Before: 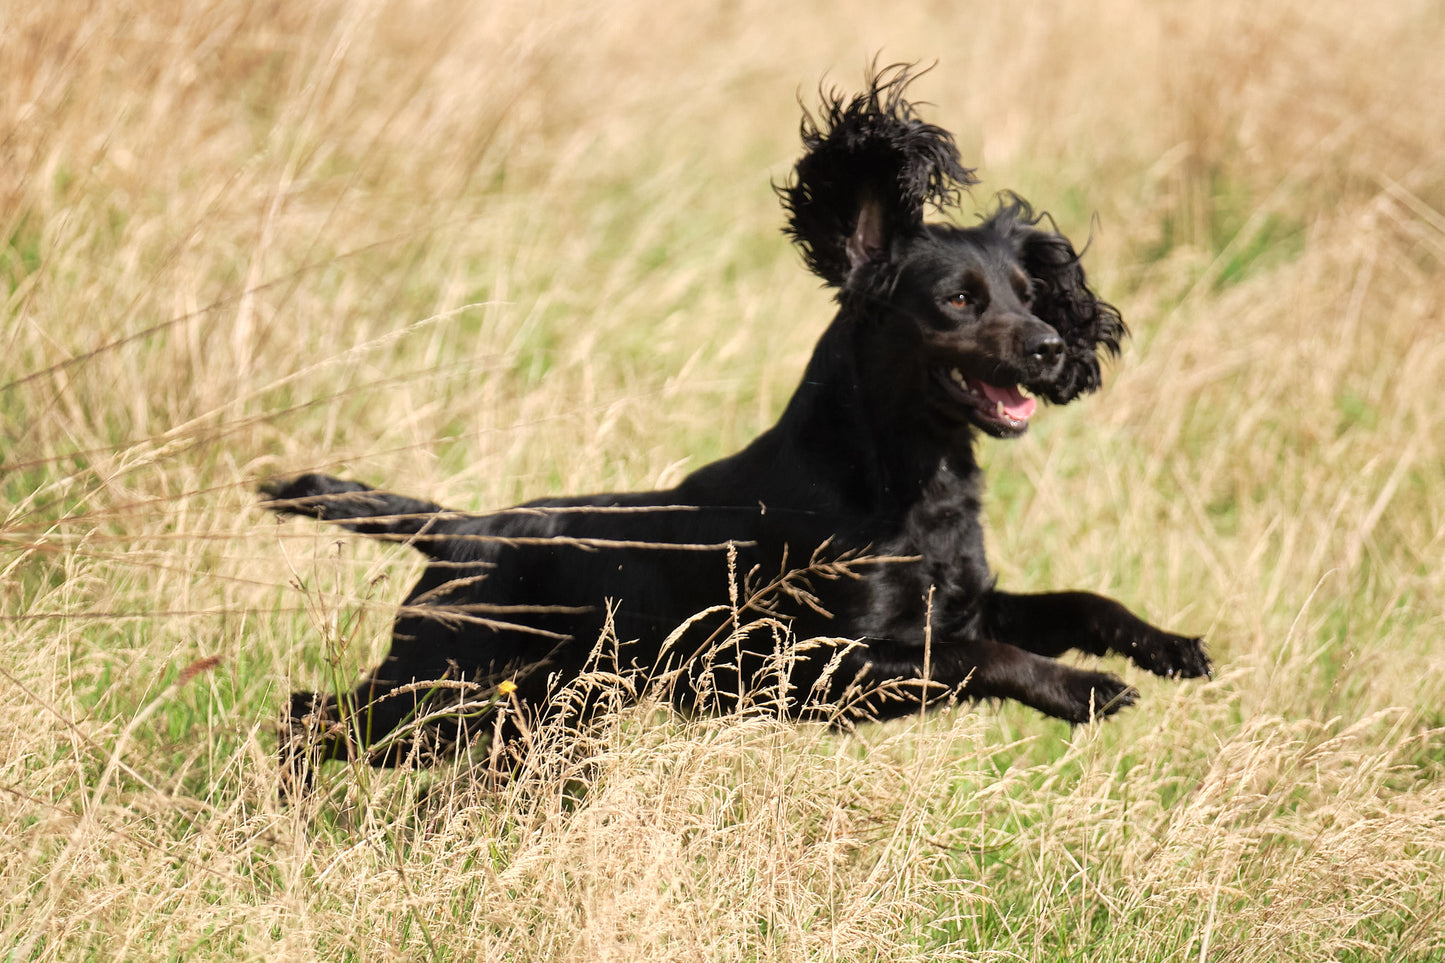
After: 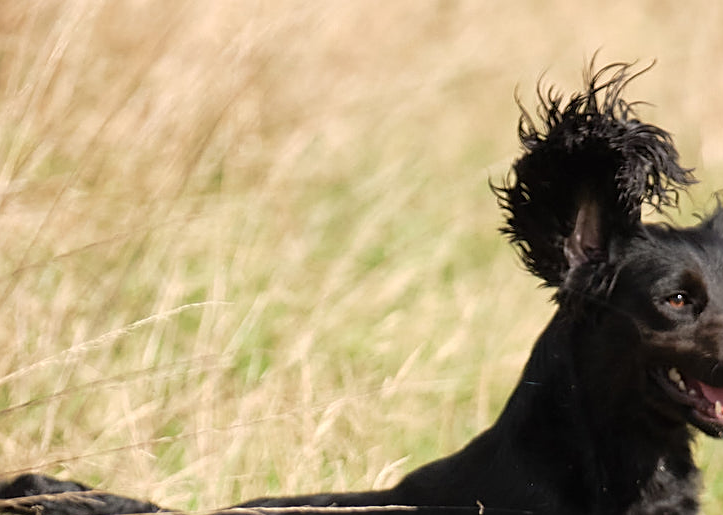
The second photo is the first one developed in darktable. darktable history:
crop: left 19.556%, right 30.401%, bottom 46.458%
sharpen: on, module defaults
